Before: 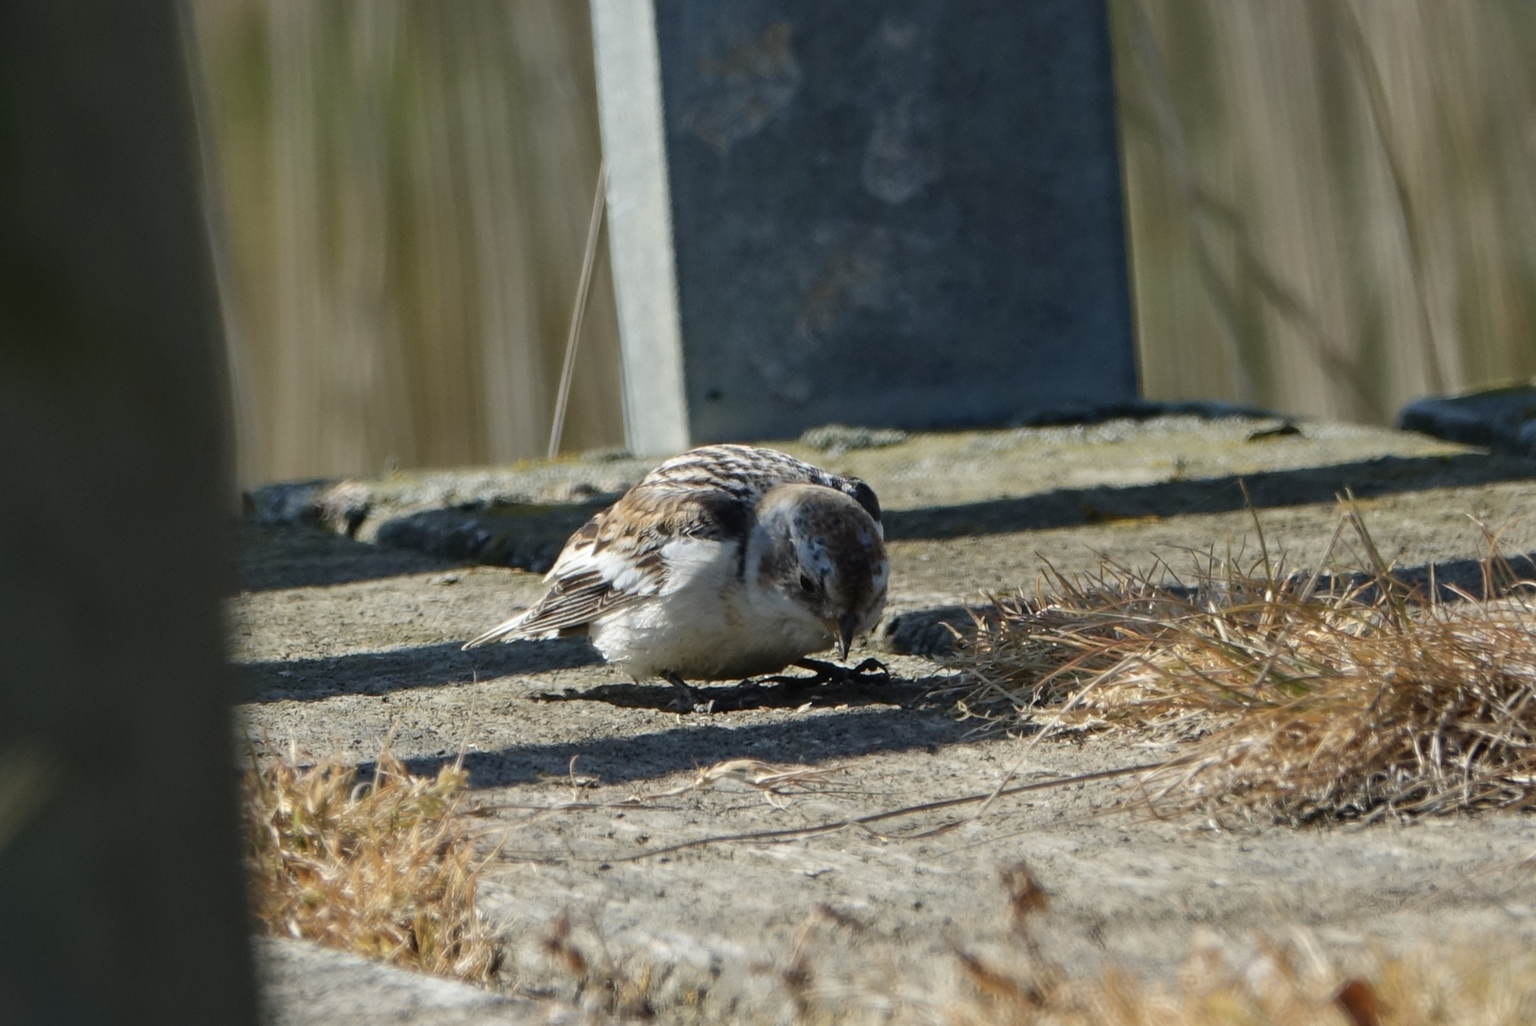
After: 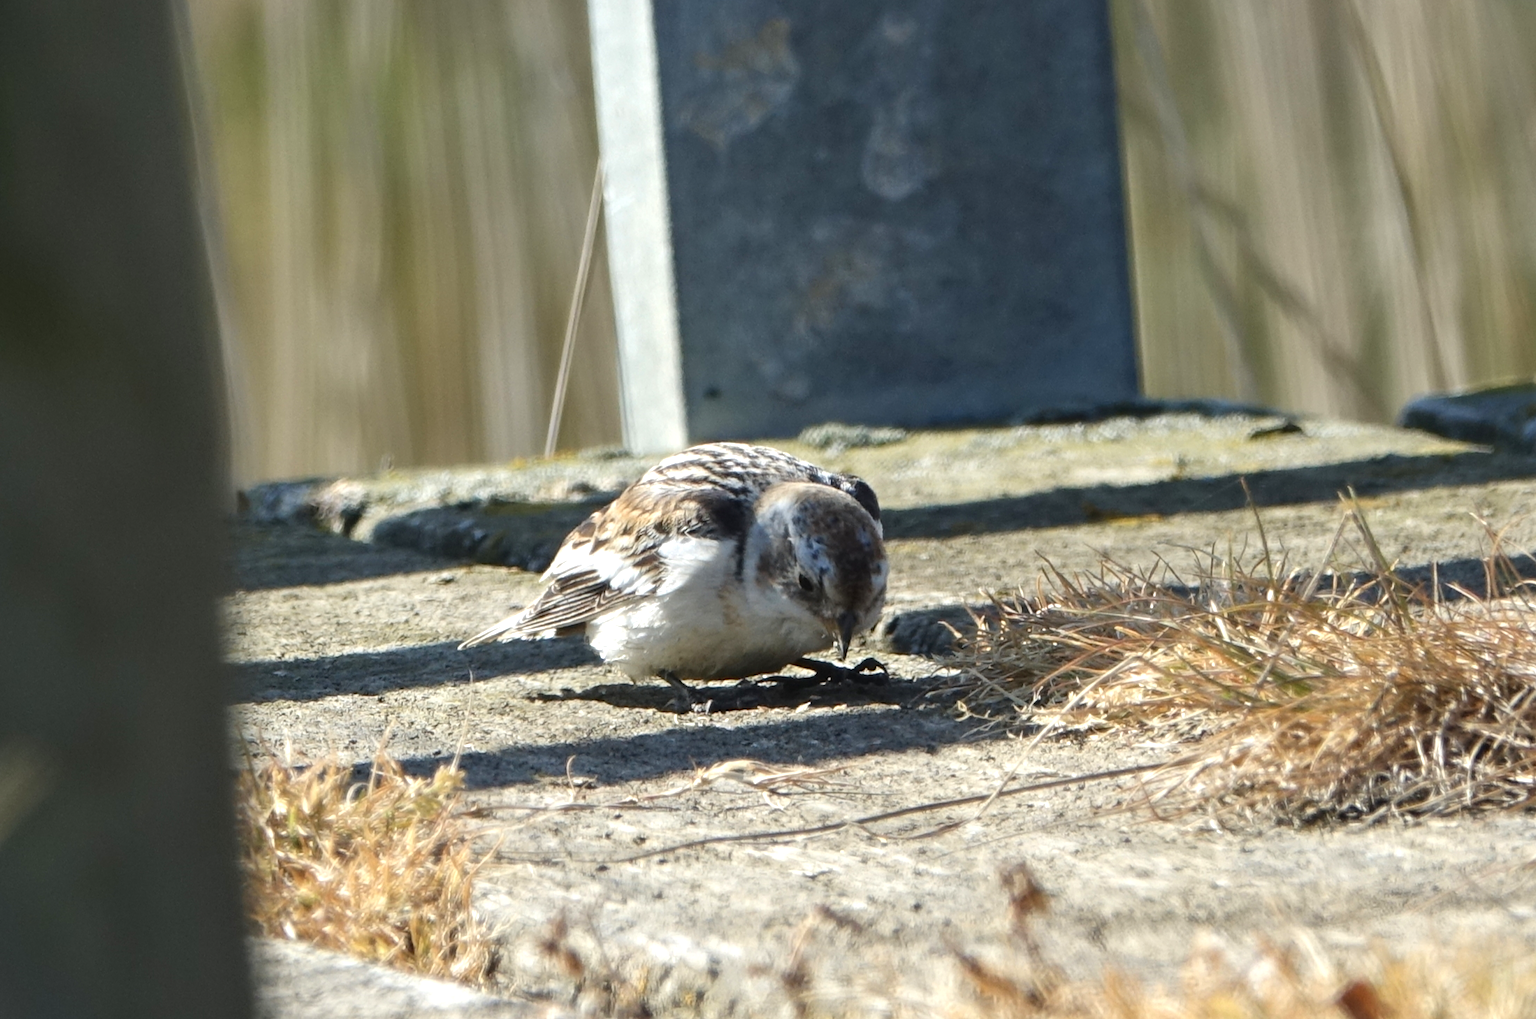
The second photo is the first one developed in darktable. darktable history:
crop: left 0.47%, top 0.52%, right 0.207%, bottom 0.712%
exposure: exposure 0.754 EV, compensate highlight preservation false
